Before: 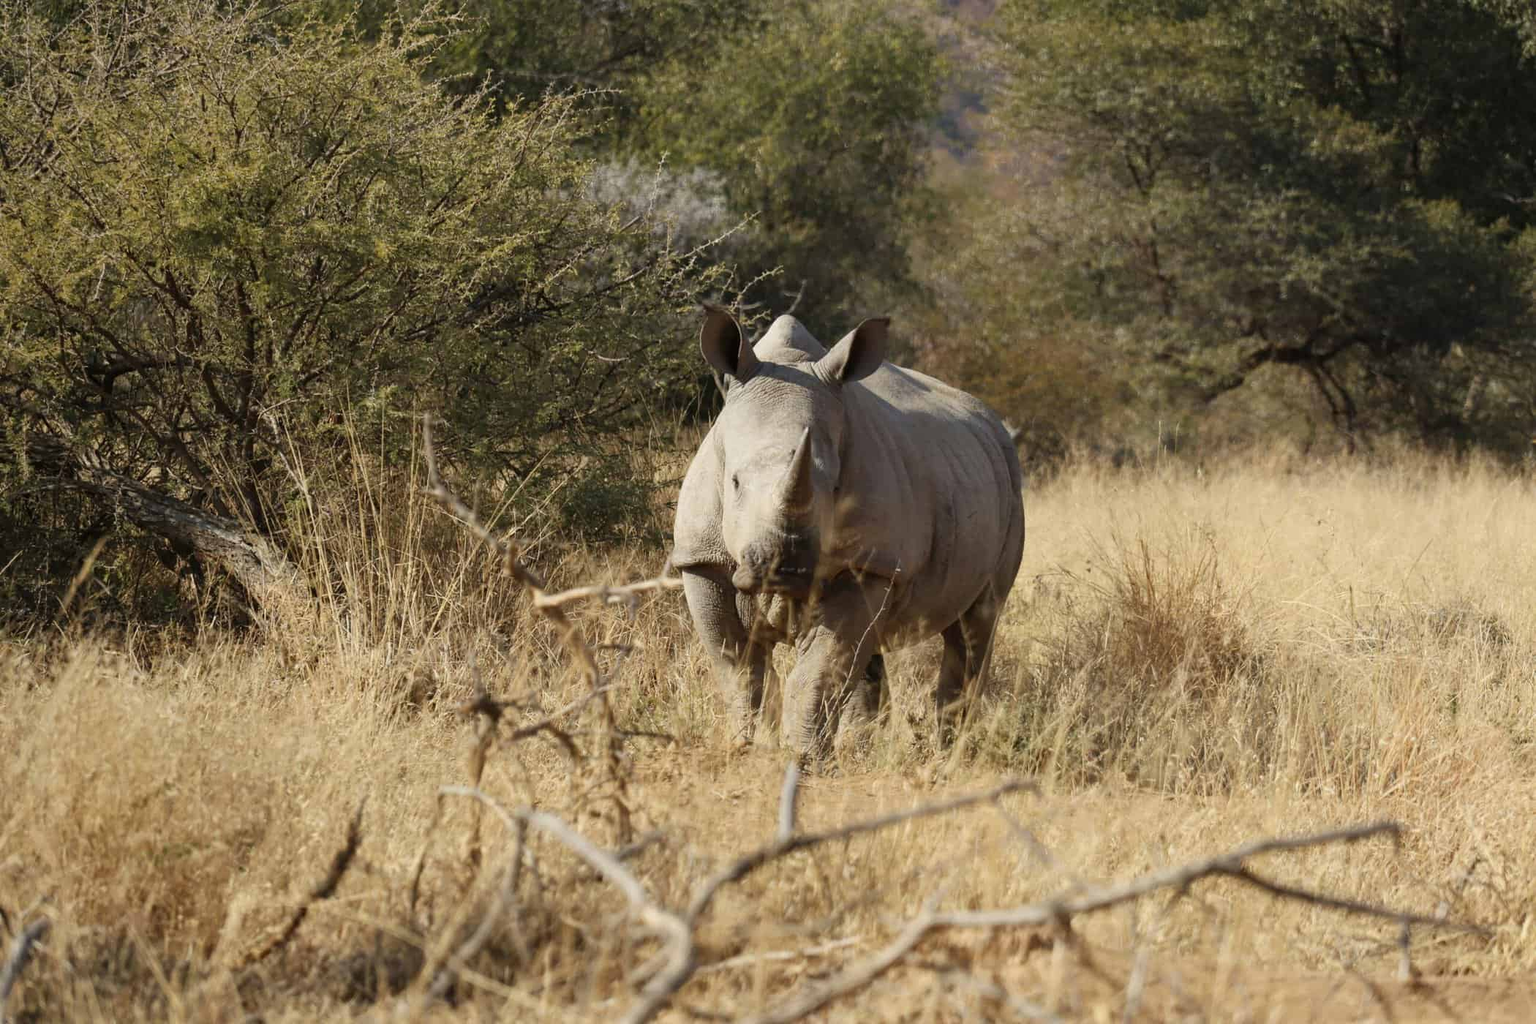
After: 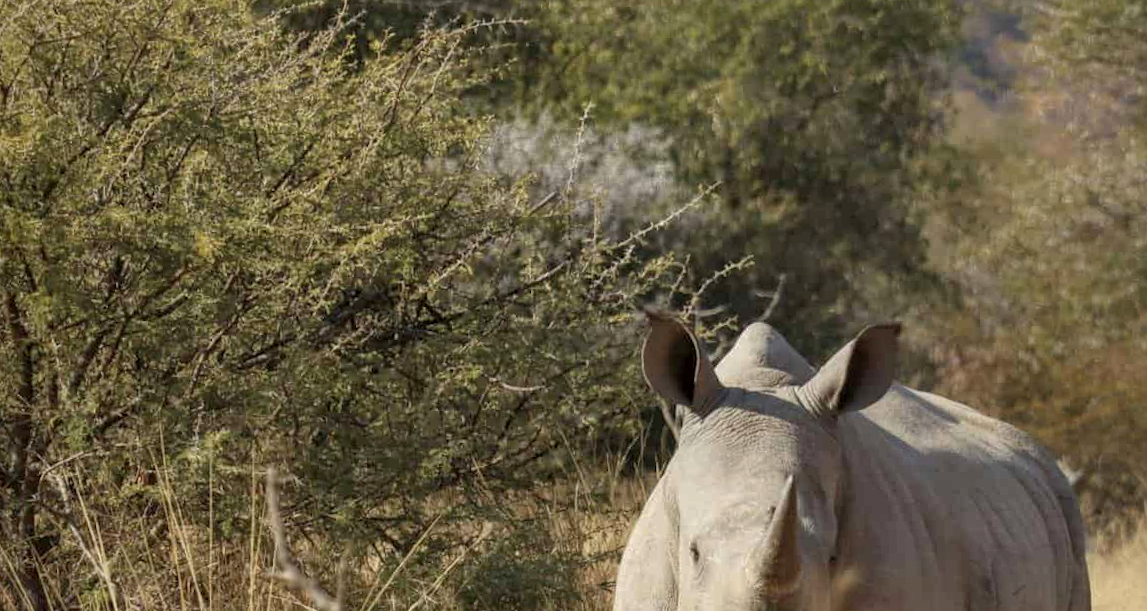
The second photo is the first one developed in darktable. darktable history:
shadows and highlights: on, module defaults
white balance: red 1, blue 1
local contrast: on, module defaults
bloom: size 13.65%, threshold 98.39%, strength 4.82%
exposure: exposure 0.081 EV, compensate highlight preservation false
crop: left 15.306%, top 9.065%, right 30.789%, bottom 48.638%
rotate and perspective: rotation -1.24°, automatic cropping off
